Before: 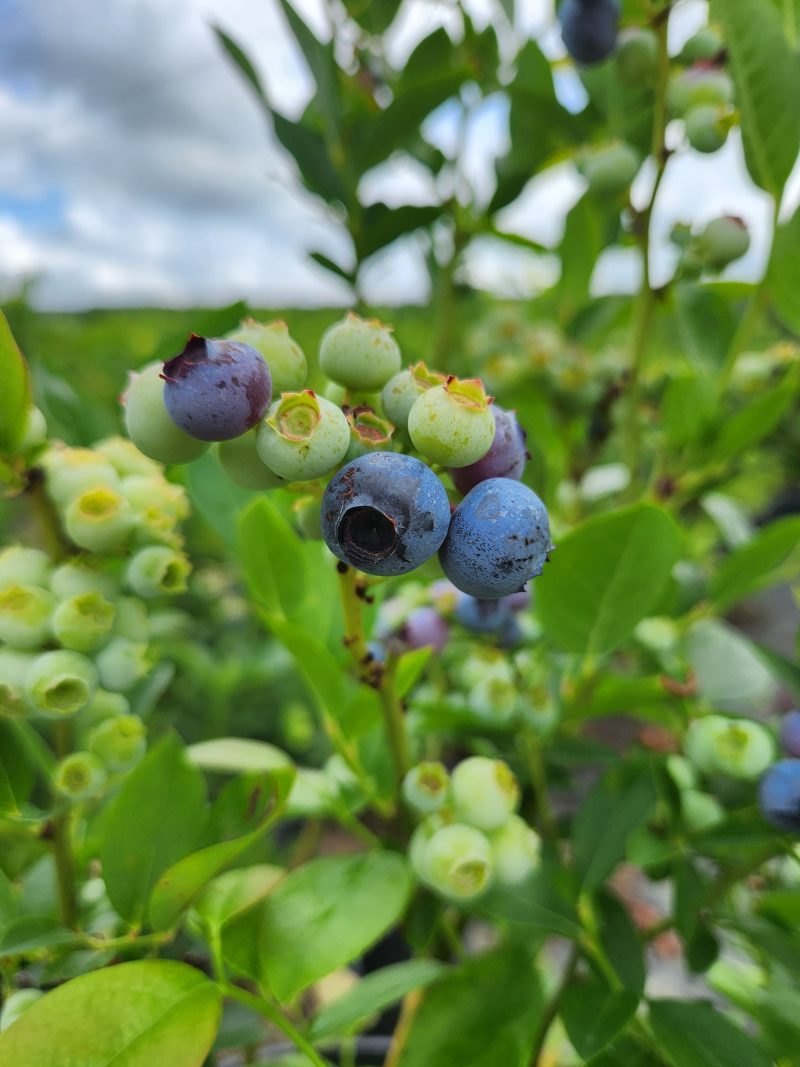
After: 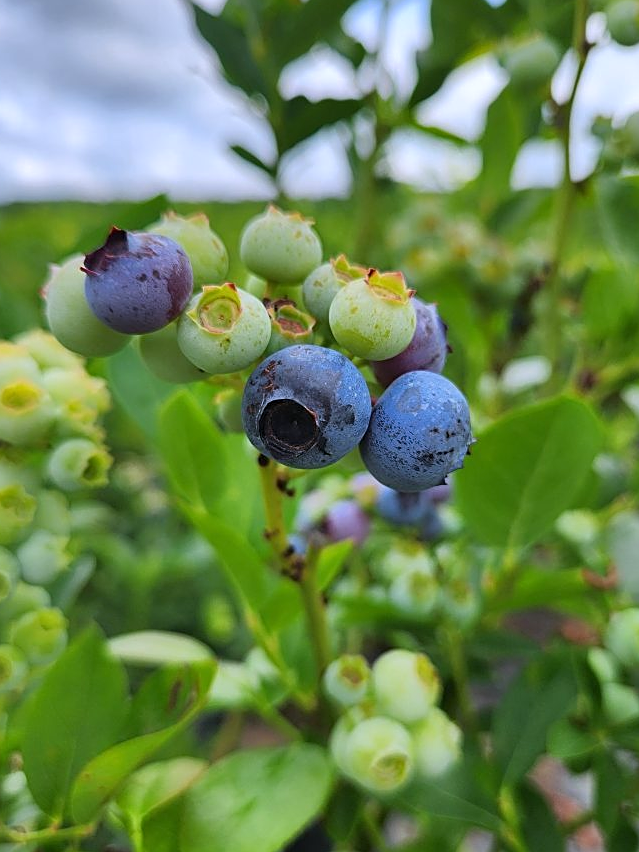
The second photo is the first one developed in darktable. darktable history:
crop and rotate: left 10.071%, top 10.071%, right 10.02%, bottom 10.02%
white balance: red 1.004, blue 1.096
sharpen: on, module defaults
